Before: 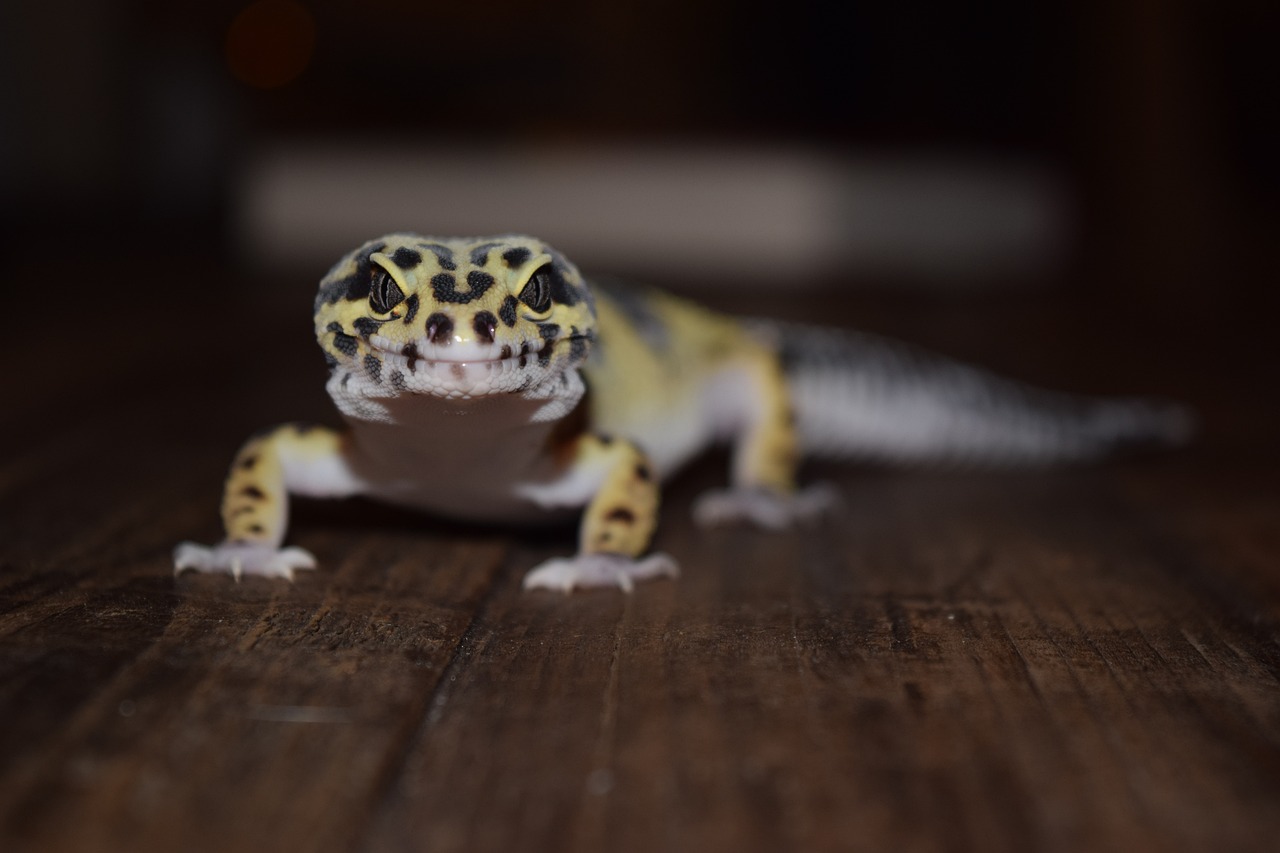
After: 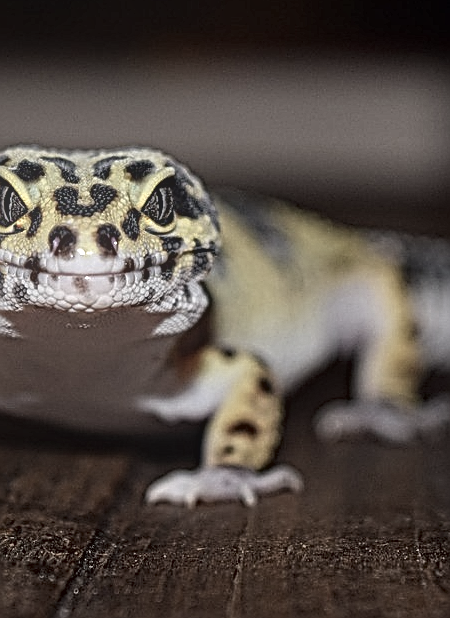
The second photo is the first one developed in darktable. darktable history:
bloom: on, module defaults
exposure: exposure 0.2 EV, compensate highlight preservation false
crop and rotate: left 29.476%, top 10.214%, right 35.32%, bottom 17.333%
local contrast: mode bilateral grid, contrast 20, coarseness 3, detail 300%, midtone range 0.2
sharpen: on, module defaults
contrast brightness saturation: contrast 0.1, saturation -0.3
